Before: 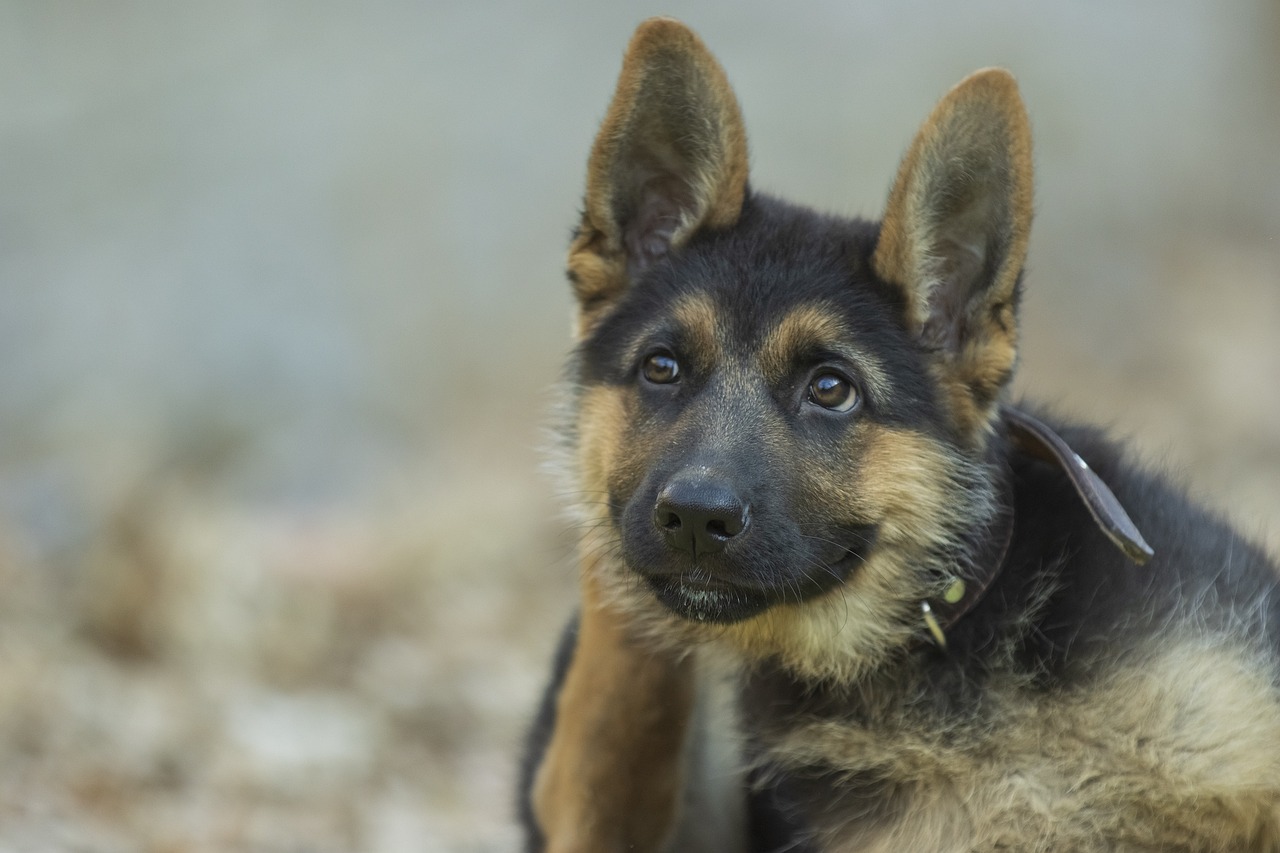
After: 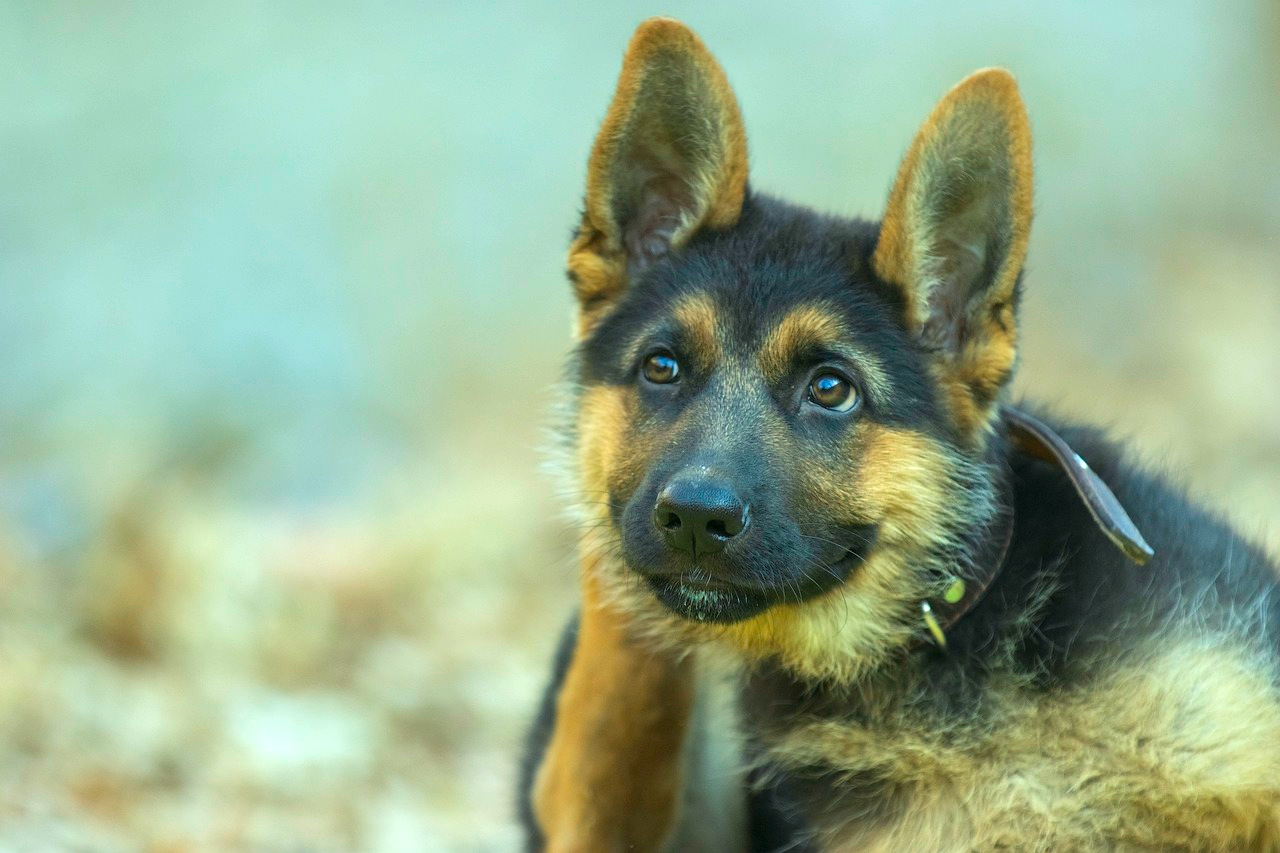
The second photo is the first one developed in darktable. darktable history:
color correction: highlights a* -7.33, highlights b* 1.26, shadows a* -3.55, saturation 1.4
exposure: exposure 0.7 EV, compensate highlight preservation false
